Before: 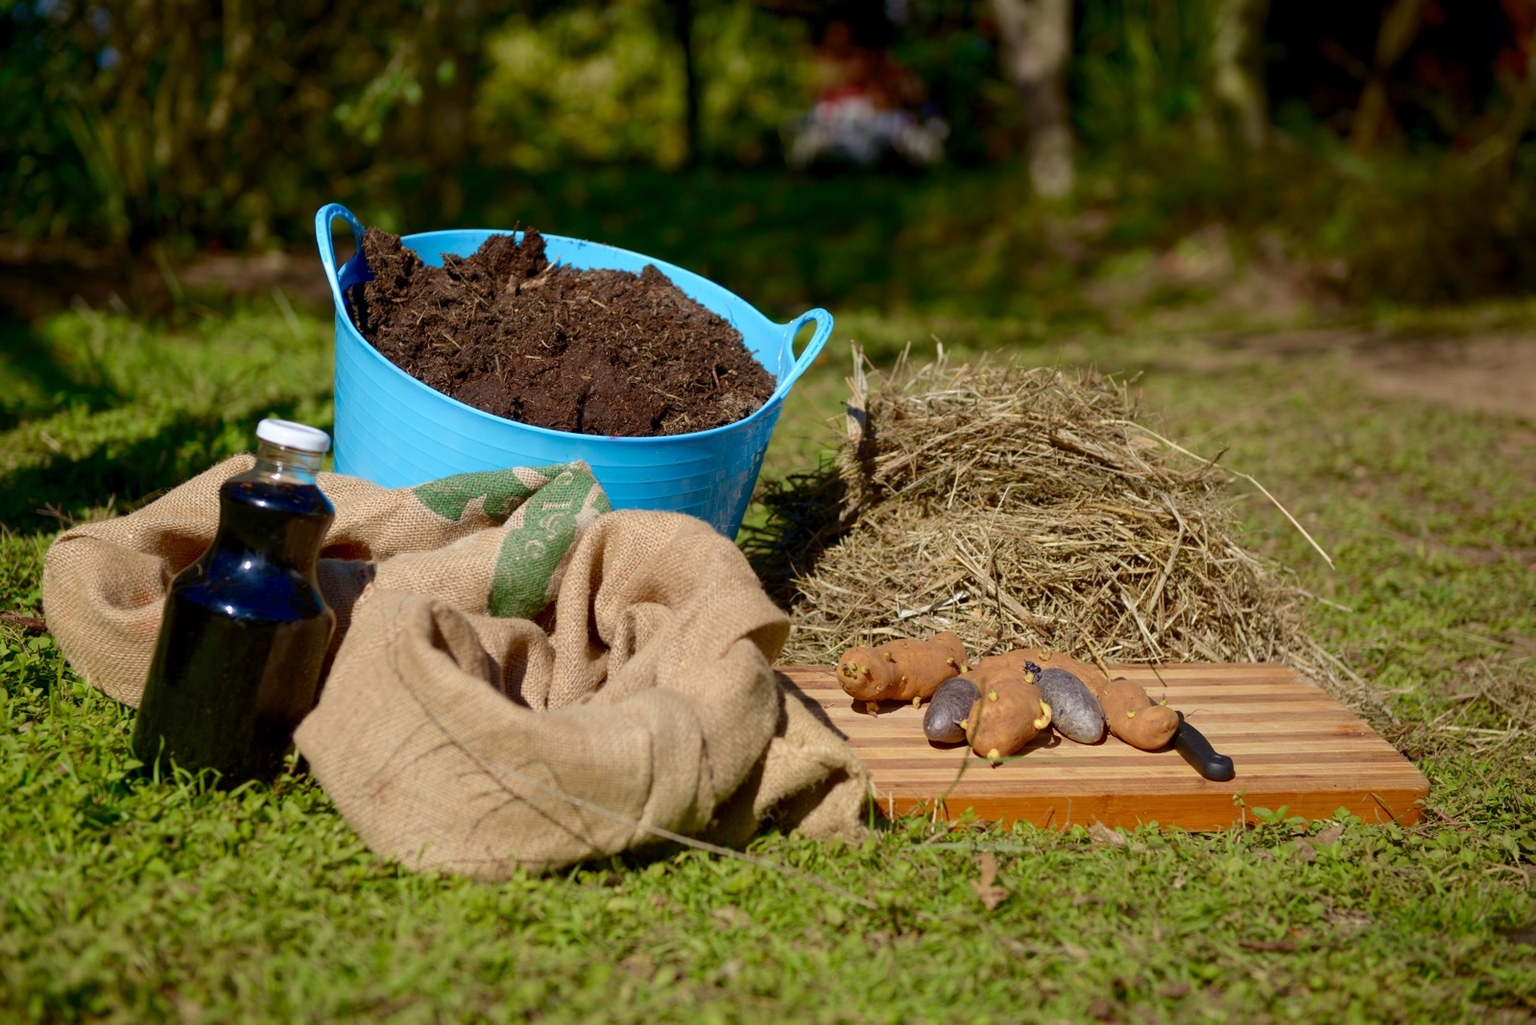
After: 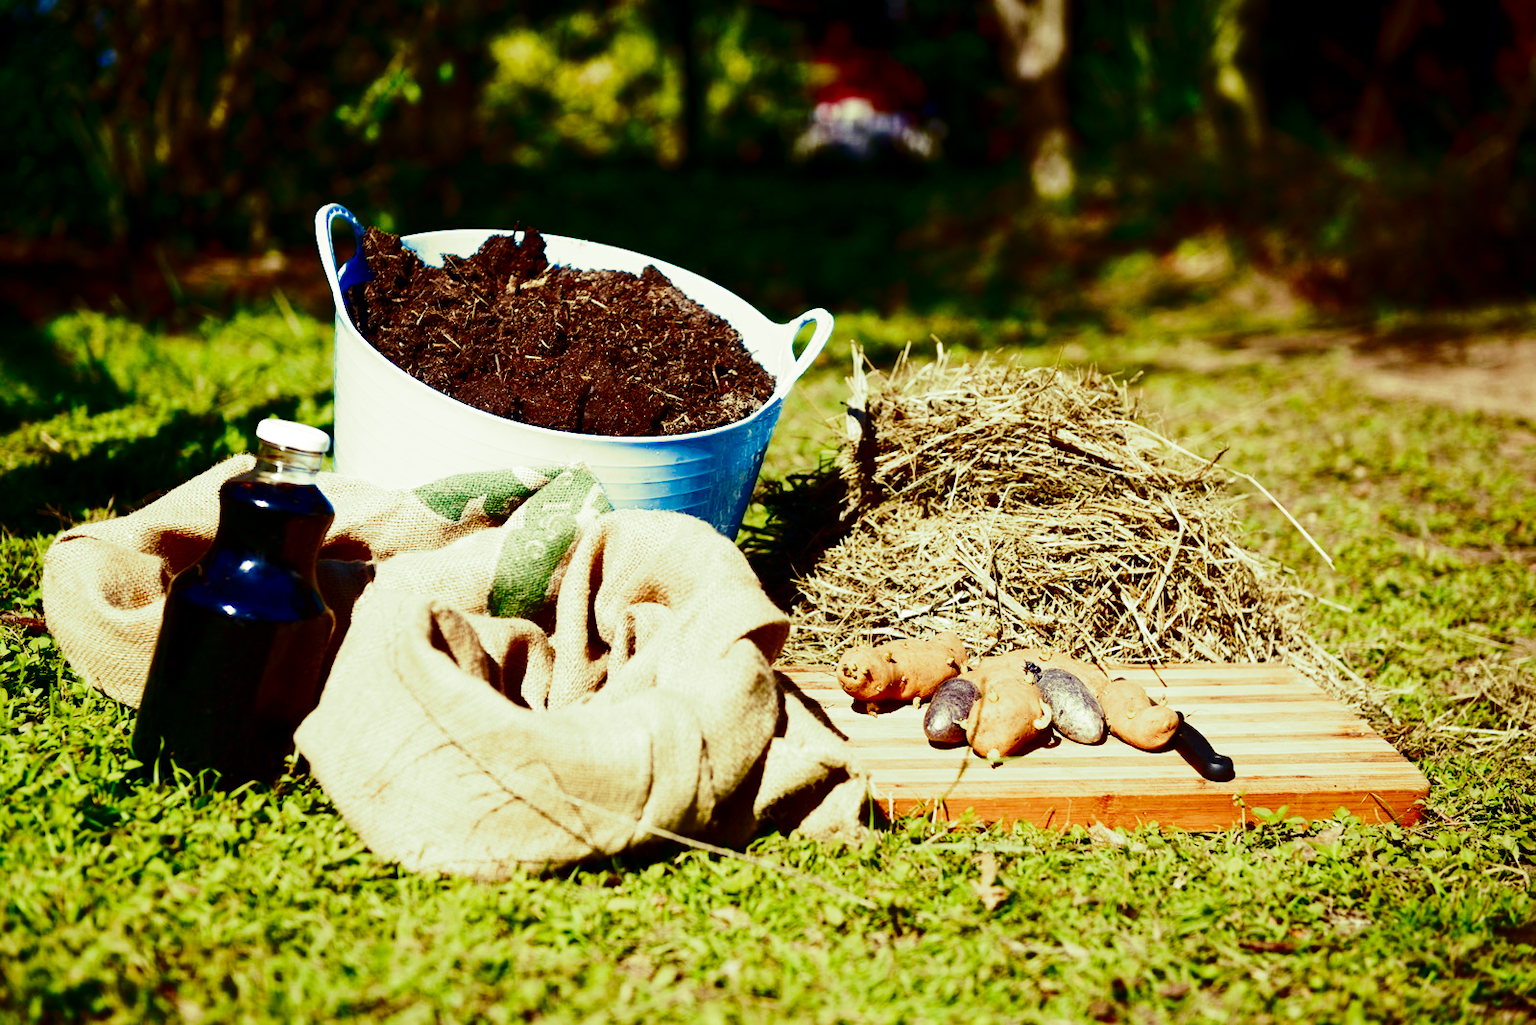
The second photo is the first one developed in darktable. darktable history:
split-toning: shadows › hue 290.82°, shadows › saturation 0.34, highlights › saturation 0.38, balance 0, compress 50%
base curve: curves: ch0 [(0, 0) (0.036, 0.037) (0.121, 0.228) (0.46, 0.76) (0.859, 0.983) (1, 1)], preserve colors none
contrast brightness saturation: contrast 0.32, brightness -0.08, saturation 0.17
